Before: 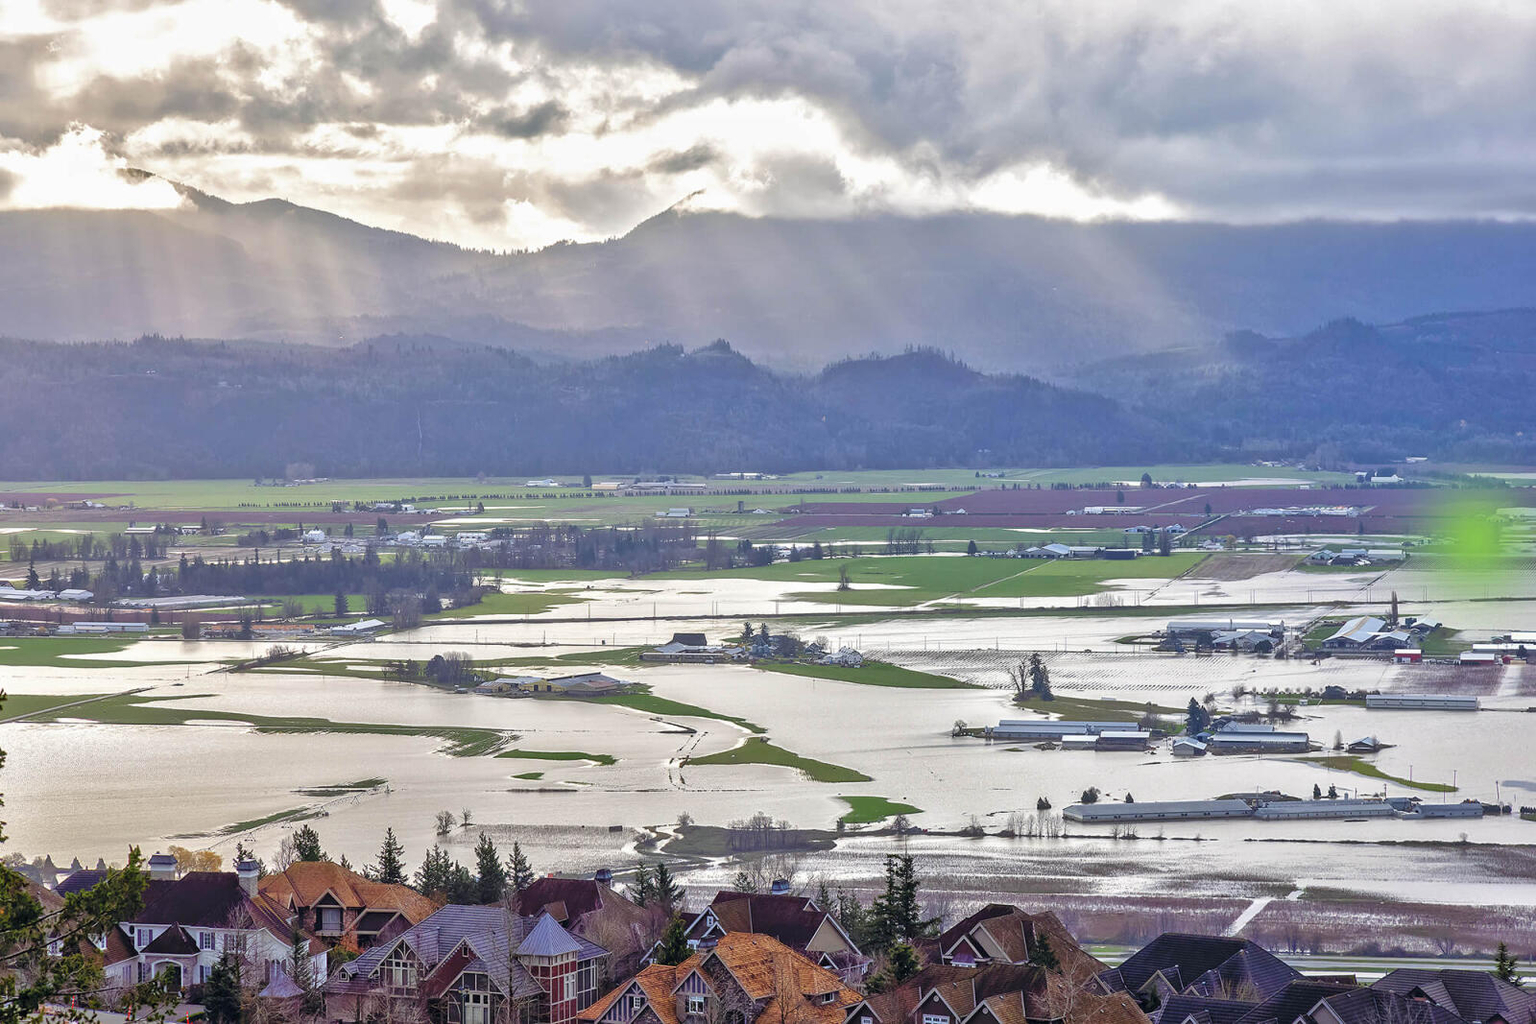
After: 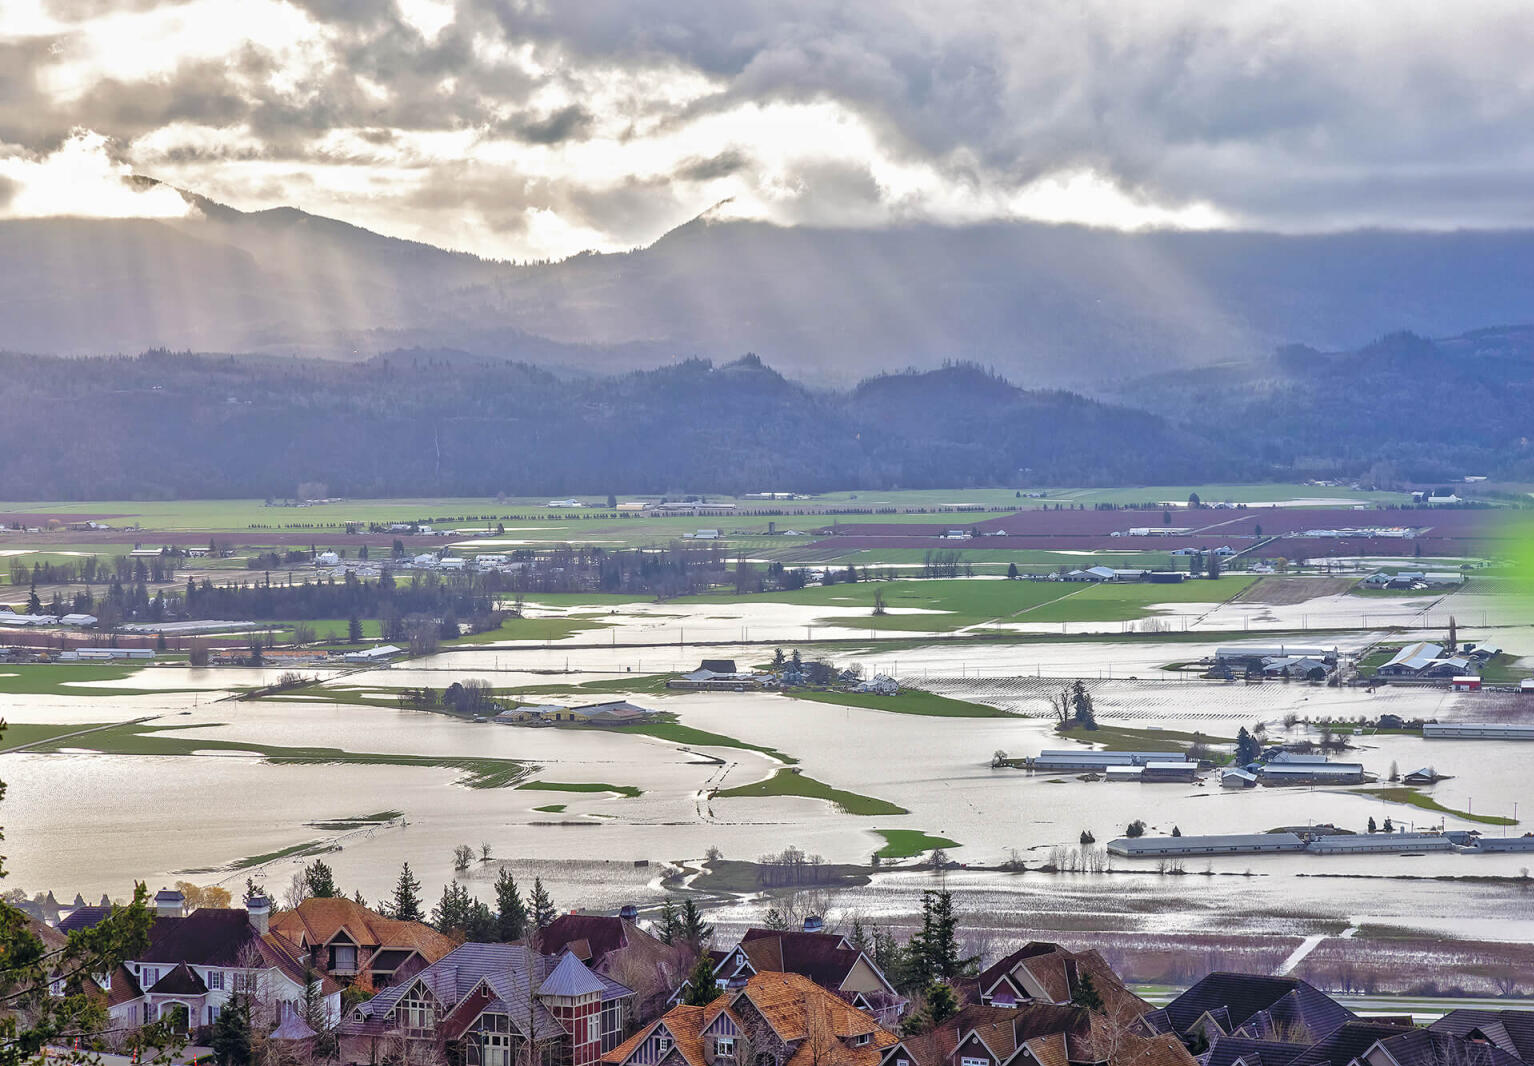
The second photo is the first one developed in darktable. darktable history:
crop: right 4.106%, bottom 0.016%
